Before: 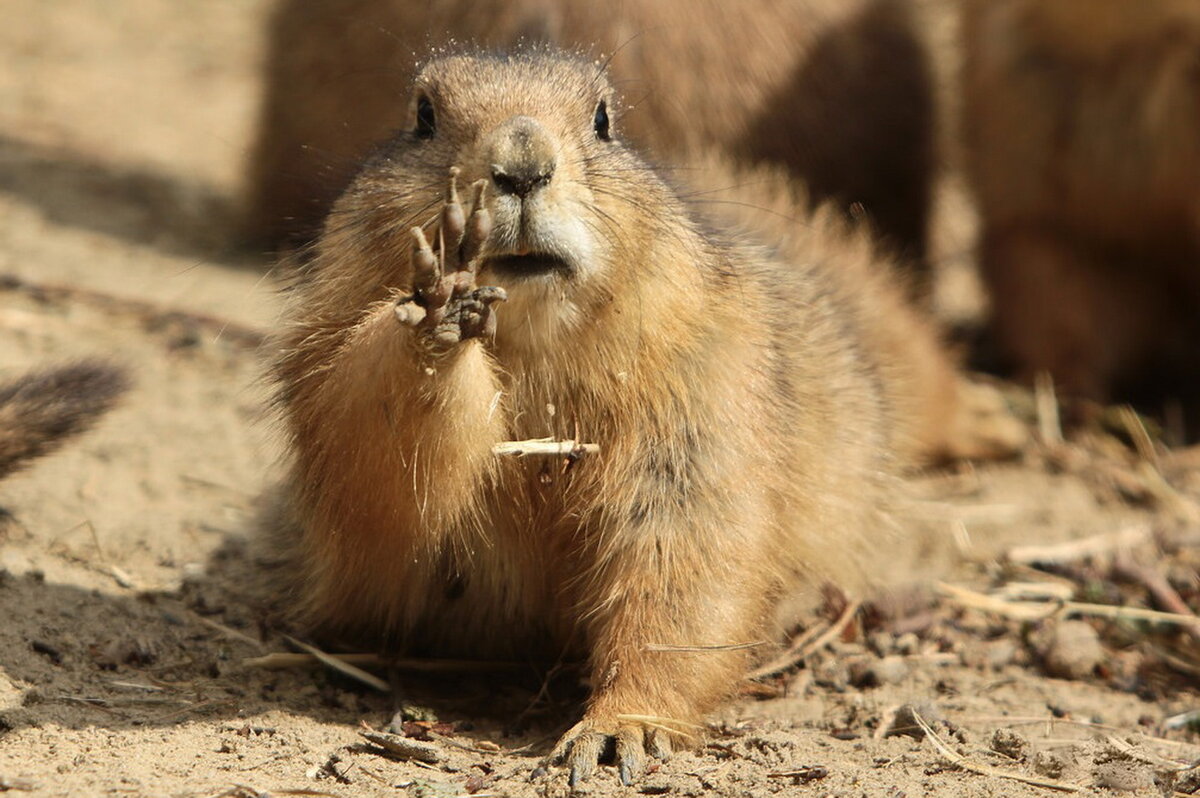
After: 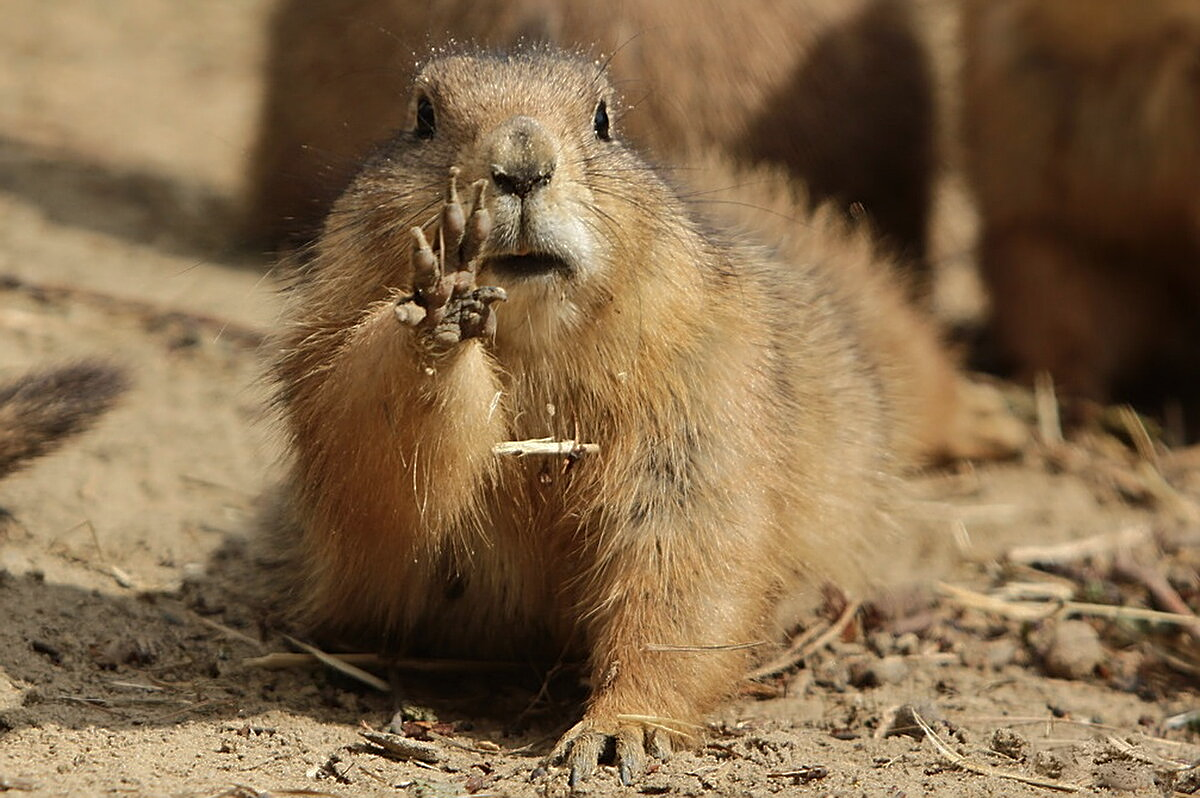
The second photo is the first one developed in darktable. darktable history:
rgb curve: curves: ch0 [(0, 0) (0.175, 0.154) (0.785, 0.663) (1, 1)]
sharpen: on, module defaults
